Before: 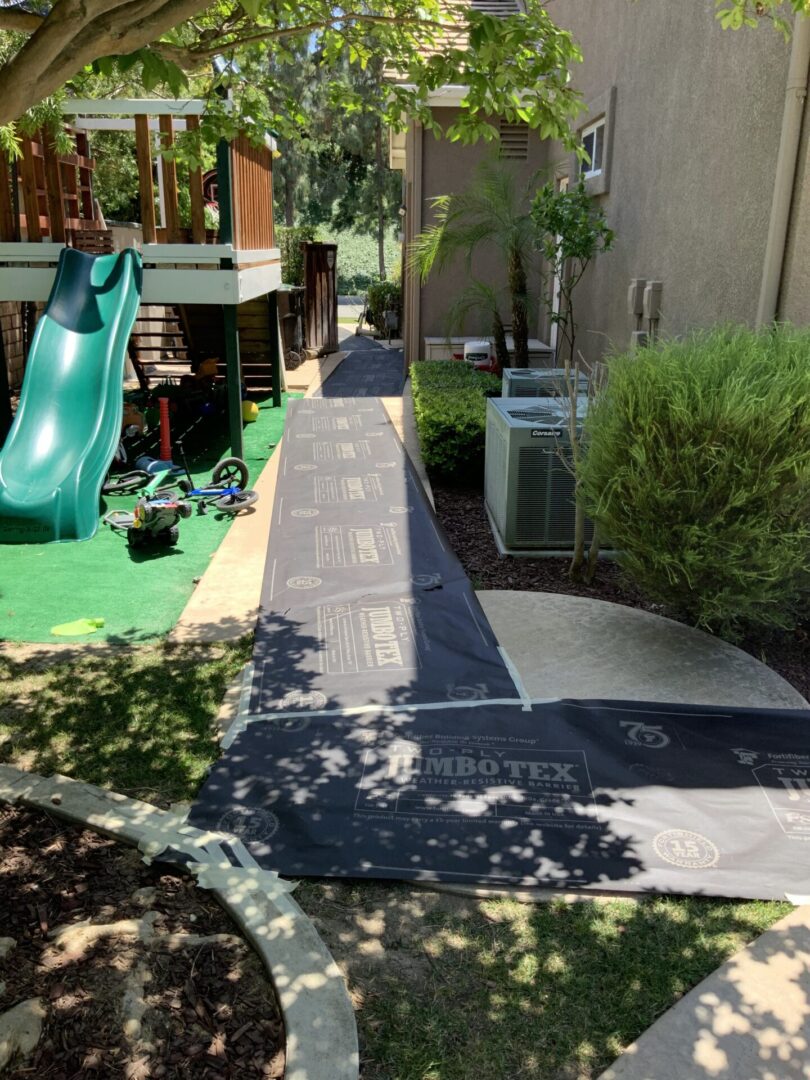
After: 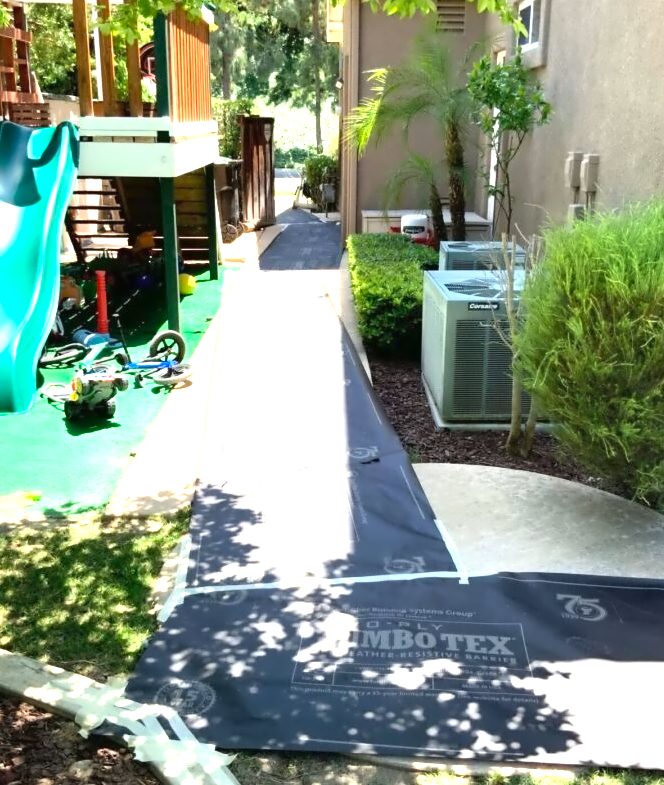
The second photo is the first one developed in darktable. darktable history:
contrast equalizer: octaves 7, y [[0.5 ×6], [0.5 ×6], [0.5 ×6], [0, 0.033, 0.067, 0.1, 0.133, 0.167], [0, 0.05, 0.1, 0.15, 0.2, 0.25]]
crop: left 7.856%, top 11.836%, right 10.12%, bottom 15.387%
exposure: black level correction 0, exposure 1.625 EV, compensate exposure bias true, compensate highlight preservation false
